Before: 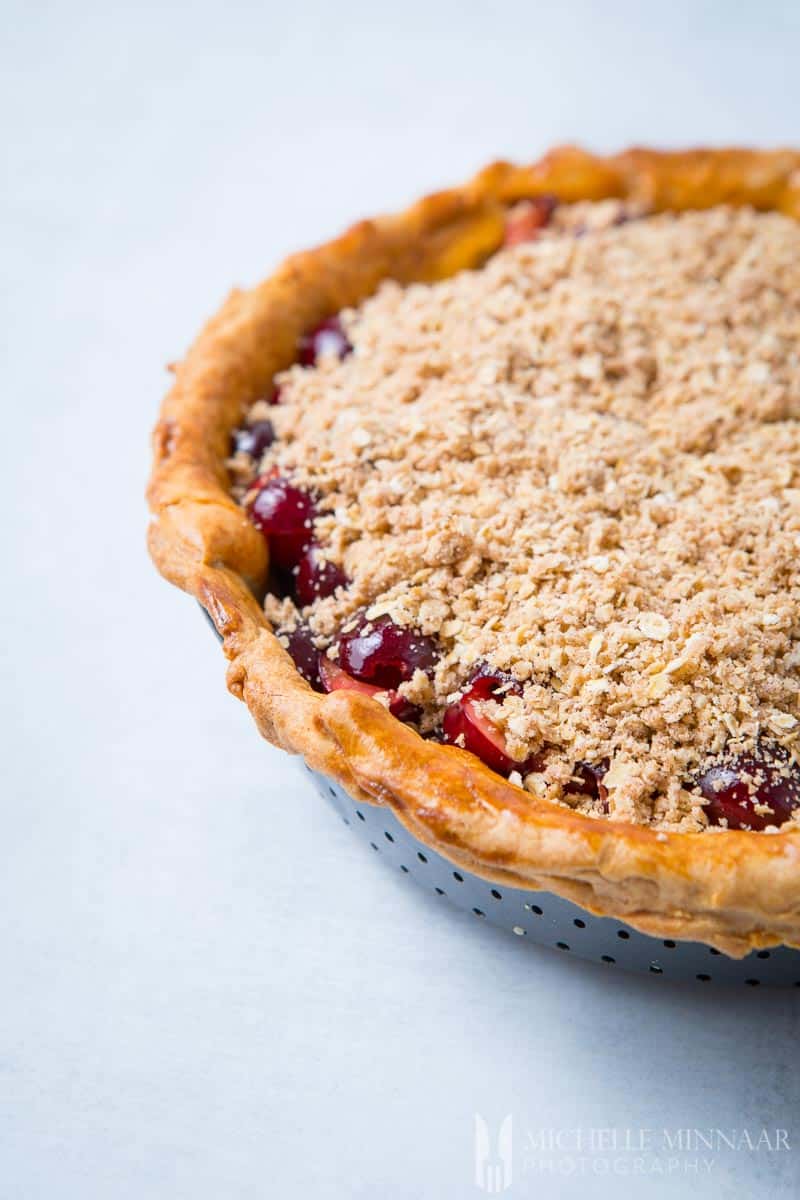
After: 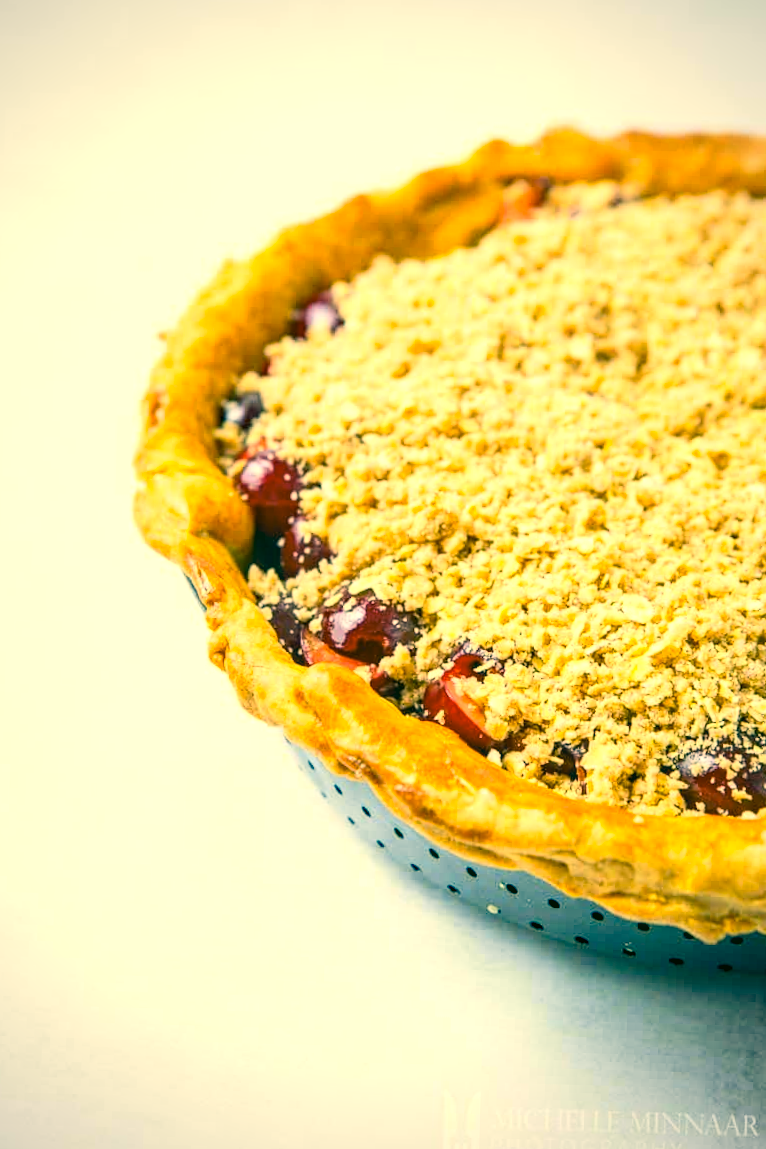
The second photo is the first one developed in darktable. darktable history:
crop and rotate: angle -1.69°
contrast brightness saturation: contrast 0.2, brightness 0.16, saturation 0.22
white balance: emerald 1
haze removal: compatibility mode true, adaptive false
local contrast: on, module defaults
vignetting: fall-off radius 60.92%
color correction: highlights a* 1.83, highlights b* 34.02, shadows a* -36.68, shadows b* -5.48
exposure: black level correction 0.001, exposure 0.5 EV, compensate exposure bias true, compensate highlight preservation false
